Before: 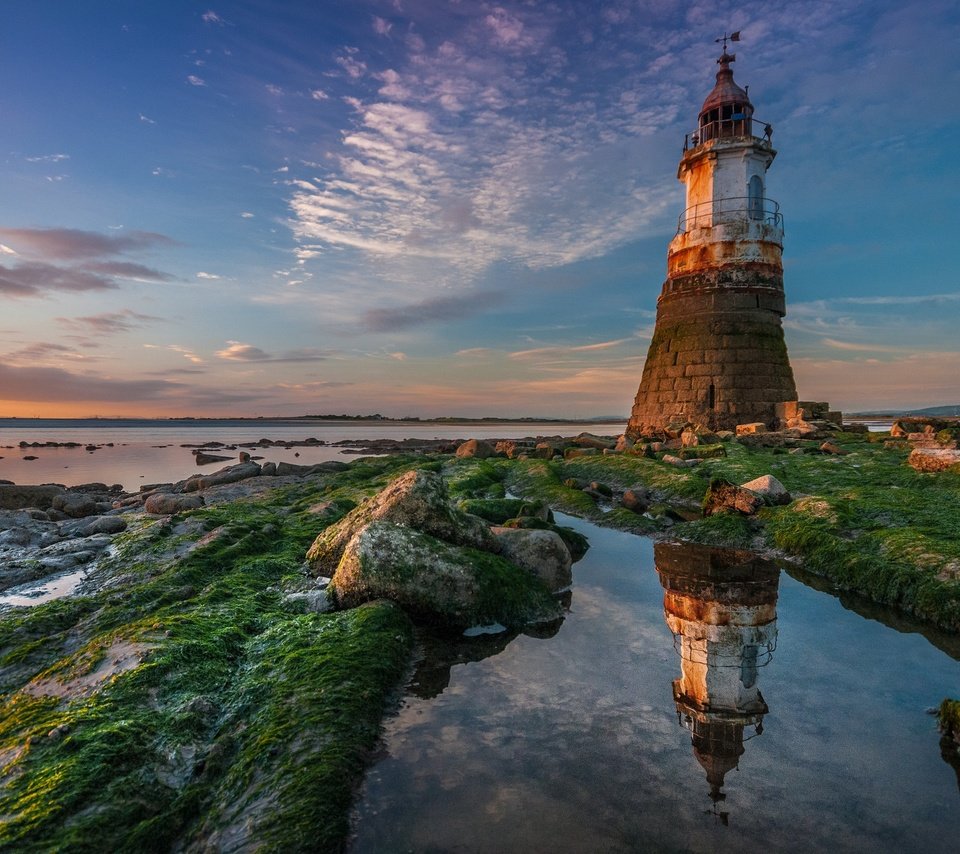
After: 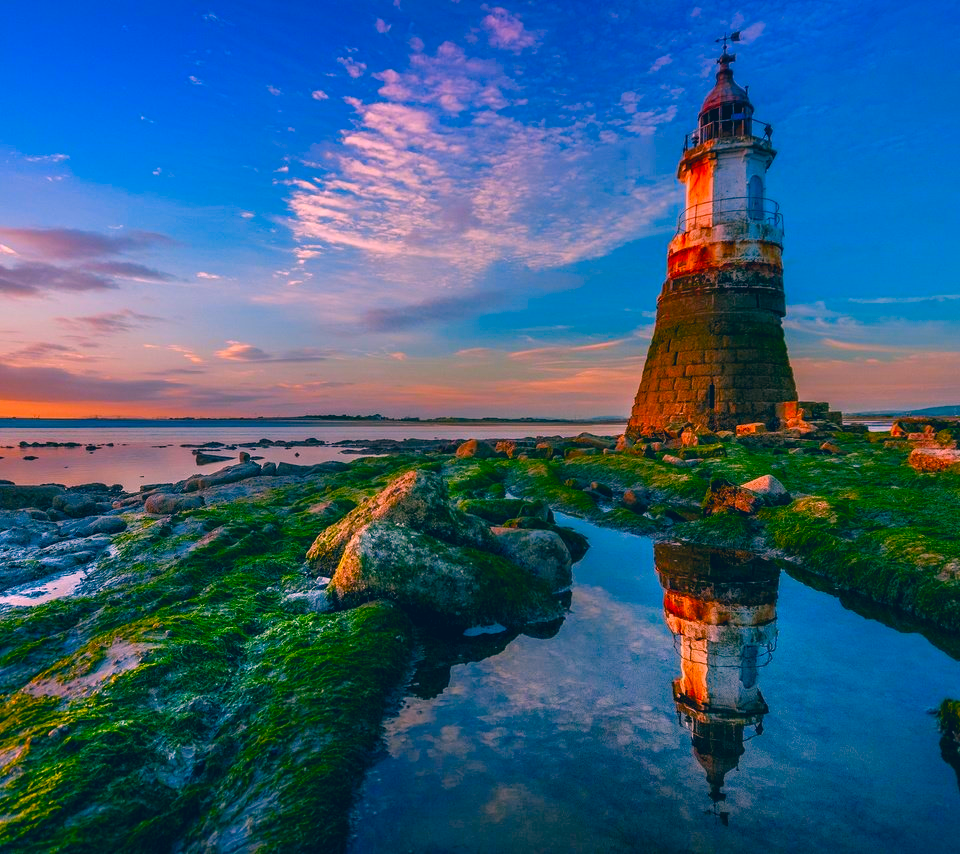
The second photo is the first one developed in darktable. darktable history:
exposure: black level correction 0.002, compensate exposure bias true, compensate highlight preservation false
color correction: highlights a* 16.63, highlights b* 0.305, shadows a* -14.83, shadows b* -14.28, saturation 1.56
color balance rgb: perceptual saturation grading › global saturation 0.591%, perceptual saturation grading › highlights -9.194%, perceptual saturation grading › mid-tones 18.243%, perceptual saturation grading › shadows 28.927%, global vibrance 19.59%
